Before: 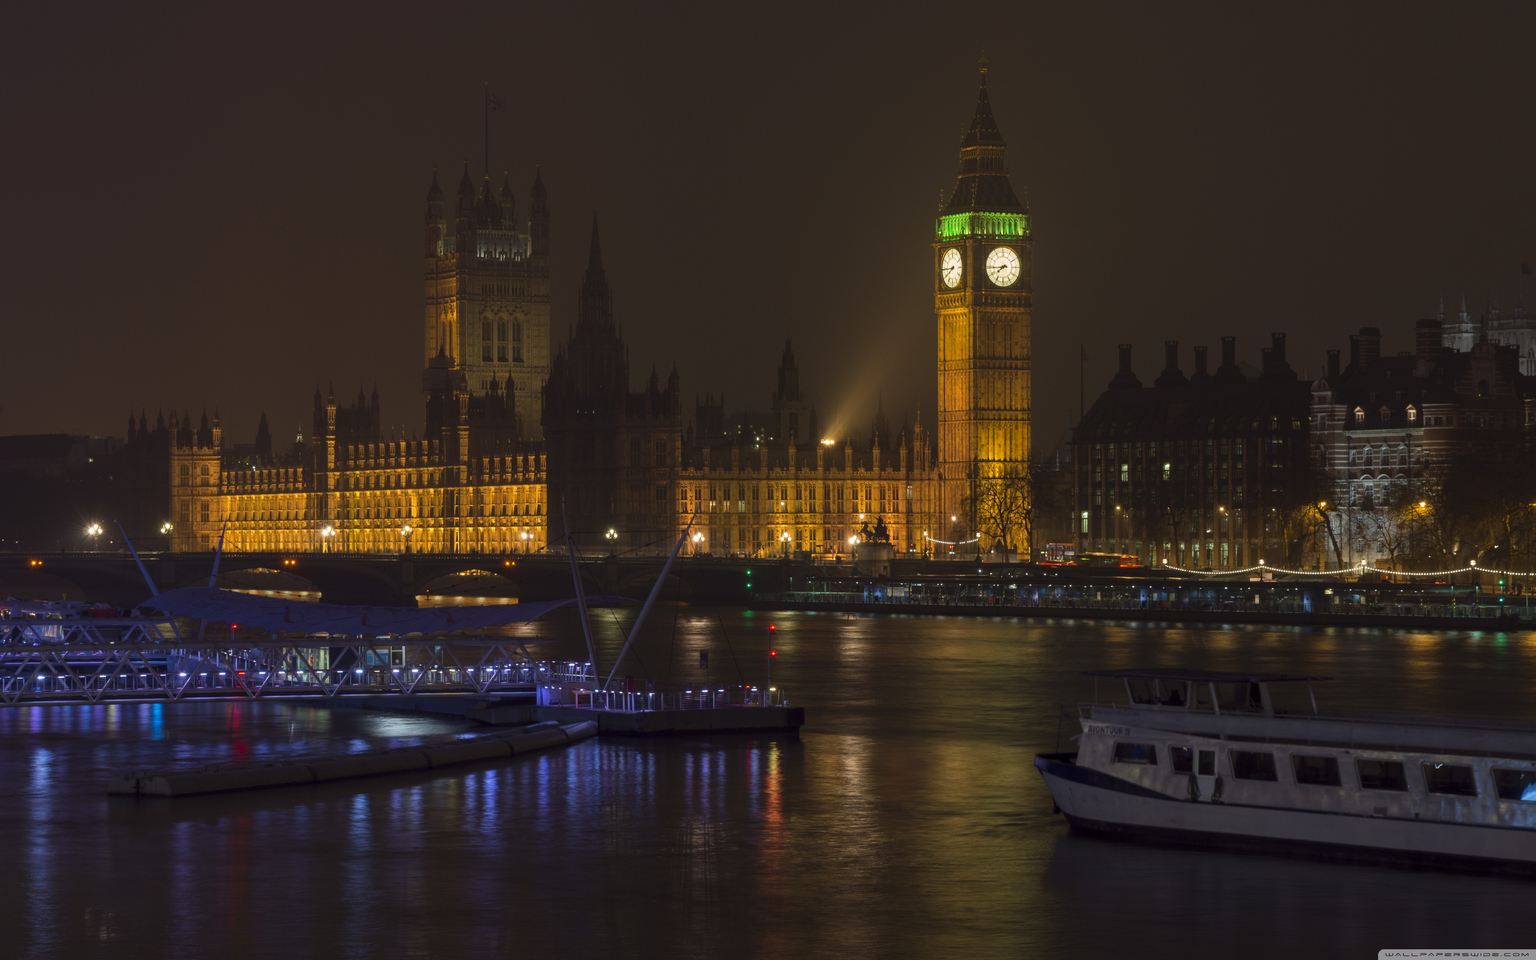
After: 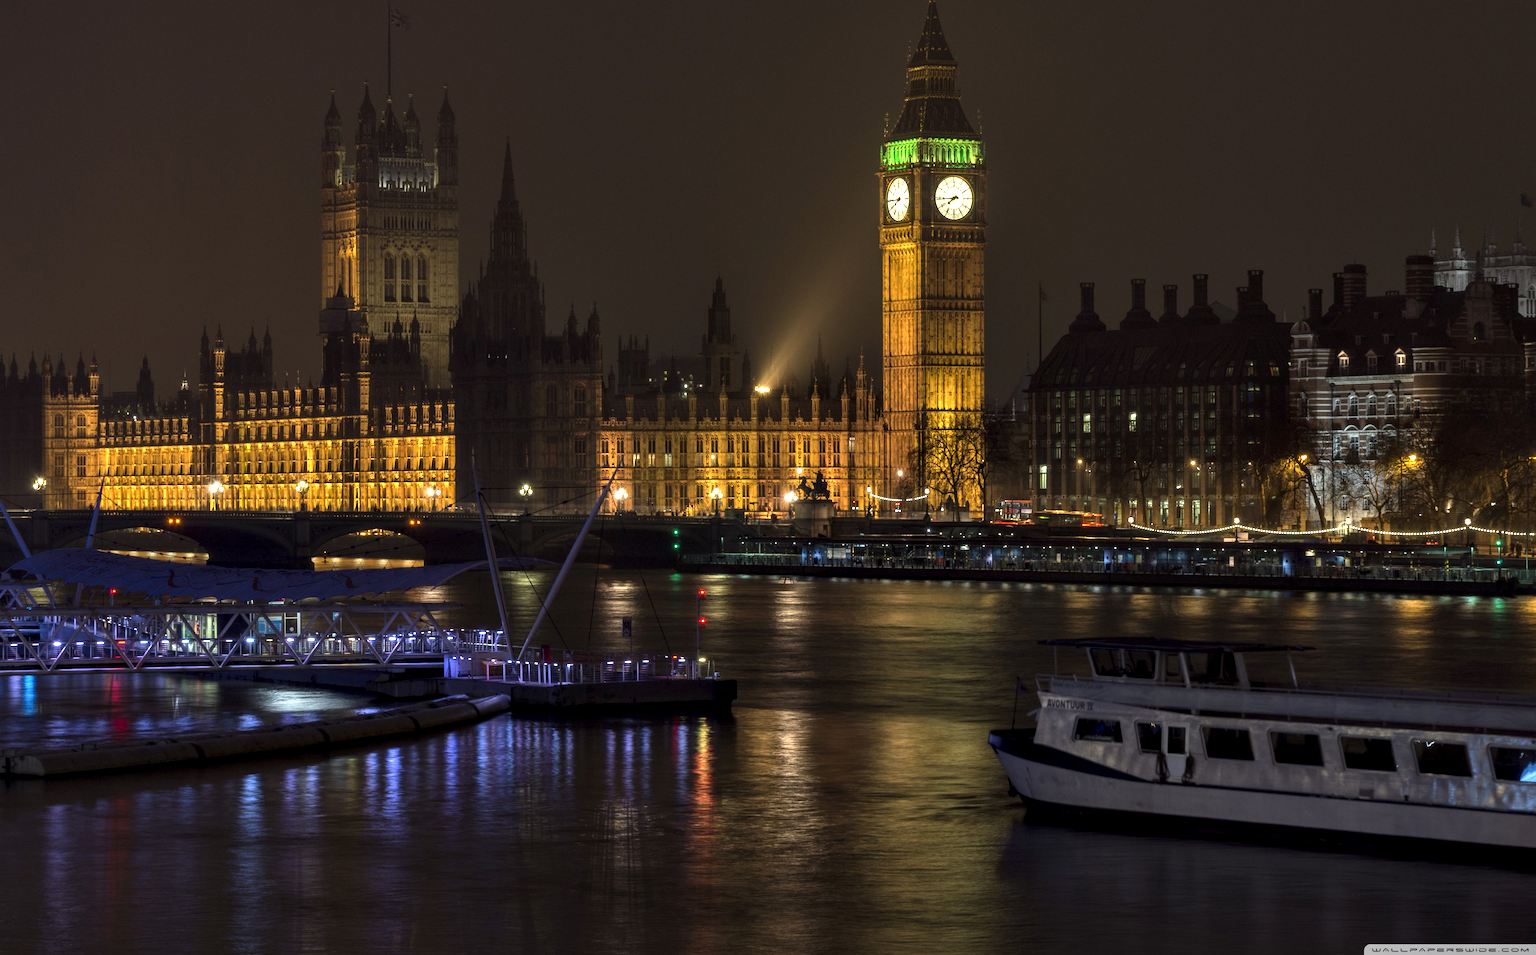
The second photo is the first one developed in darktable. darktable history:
local contrast: on, module defaults
crop and rotate: left 8.518%, top 8.965%
tone equalizer: mask exposure compensation -0.505 EV
contrast equalizer: octaves 7, y [[0.6 ×6], [0.55 ×6], [0 ×6], [0 ×6], [0 ×6]]
